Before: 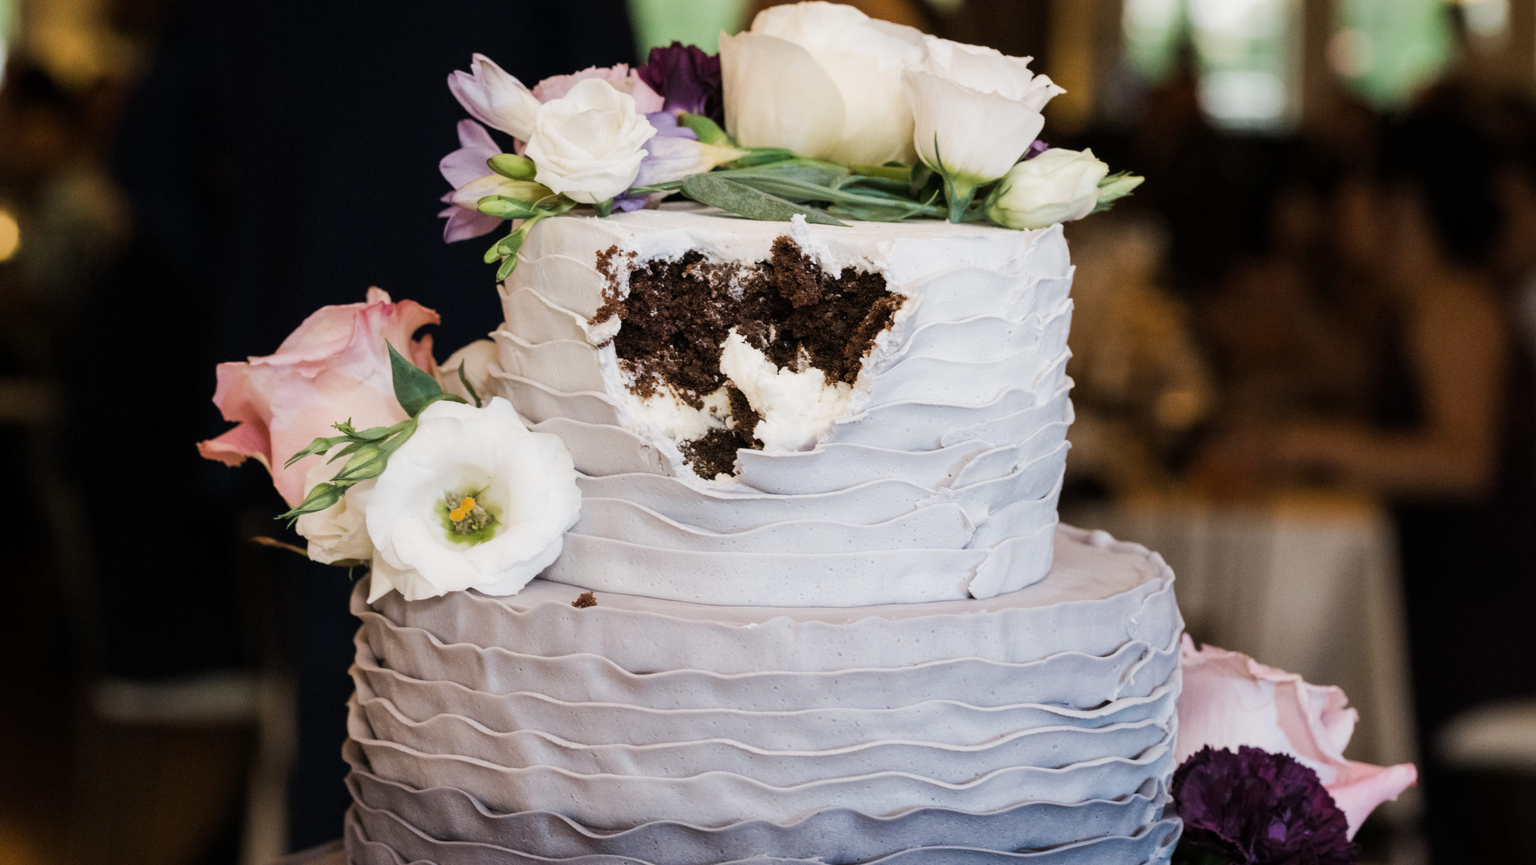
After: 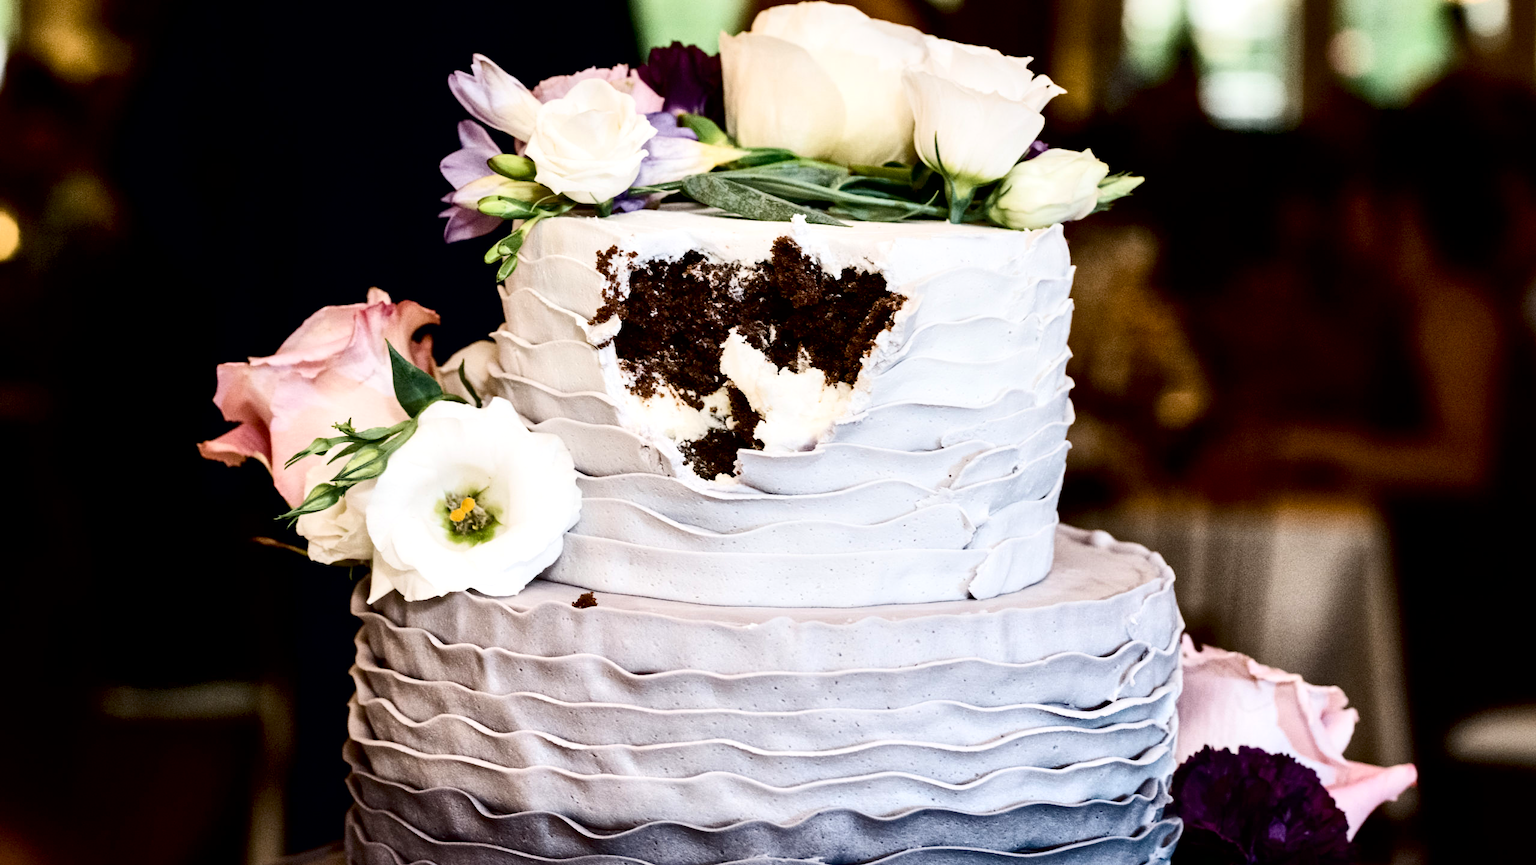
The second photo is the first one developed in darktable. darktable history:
contrast brightness saturation: contrast 0.382, brightness 0.095
haze removal: compatibility mode true, adaptive false
local contrast: mode bilateral grid, contrast 24, coarseness 59, detail 152%, midtone range 0.2
exposure: black level correction 0.013, compensate exposure bias true, compensate highlight preservation false
